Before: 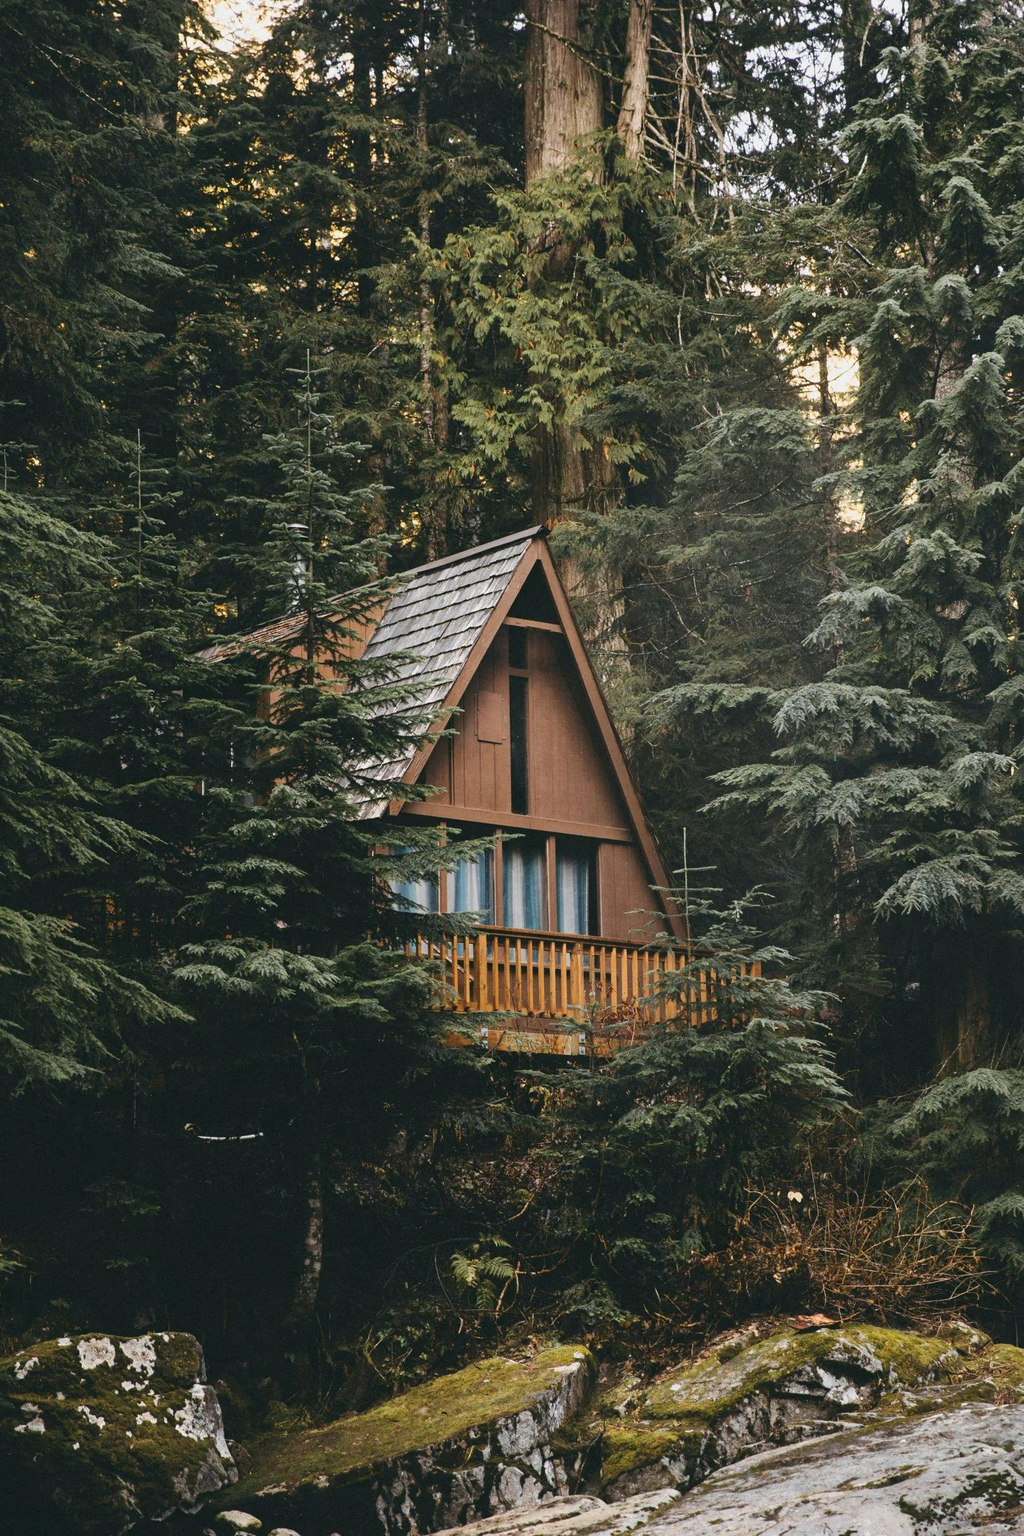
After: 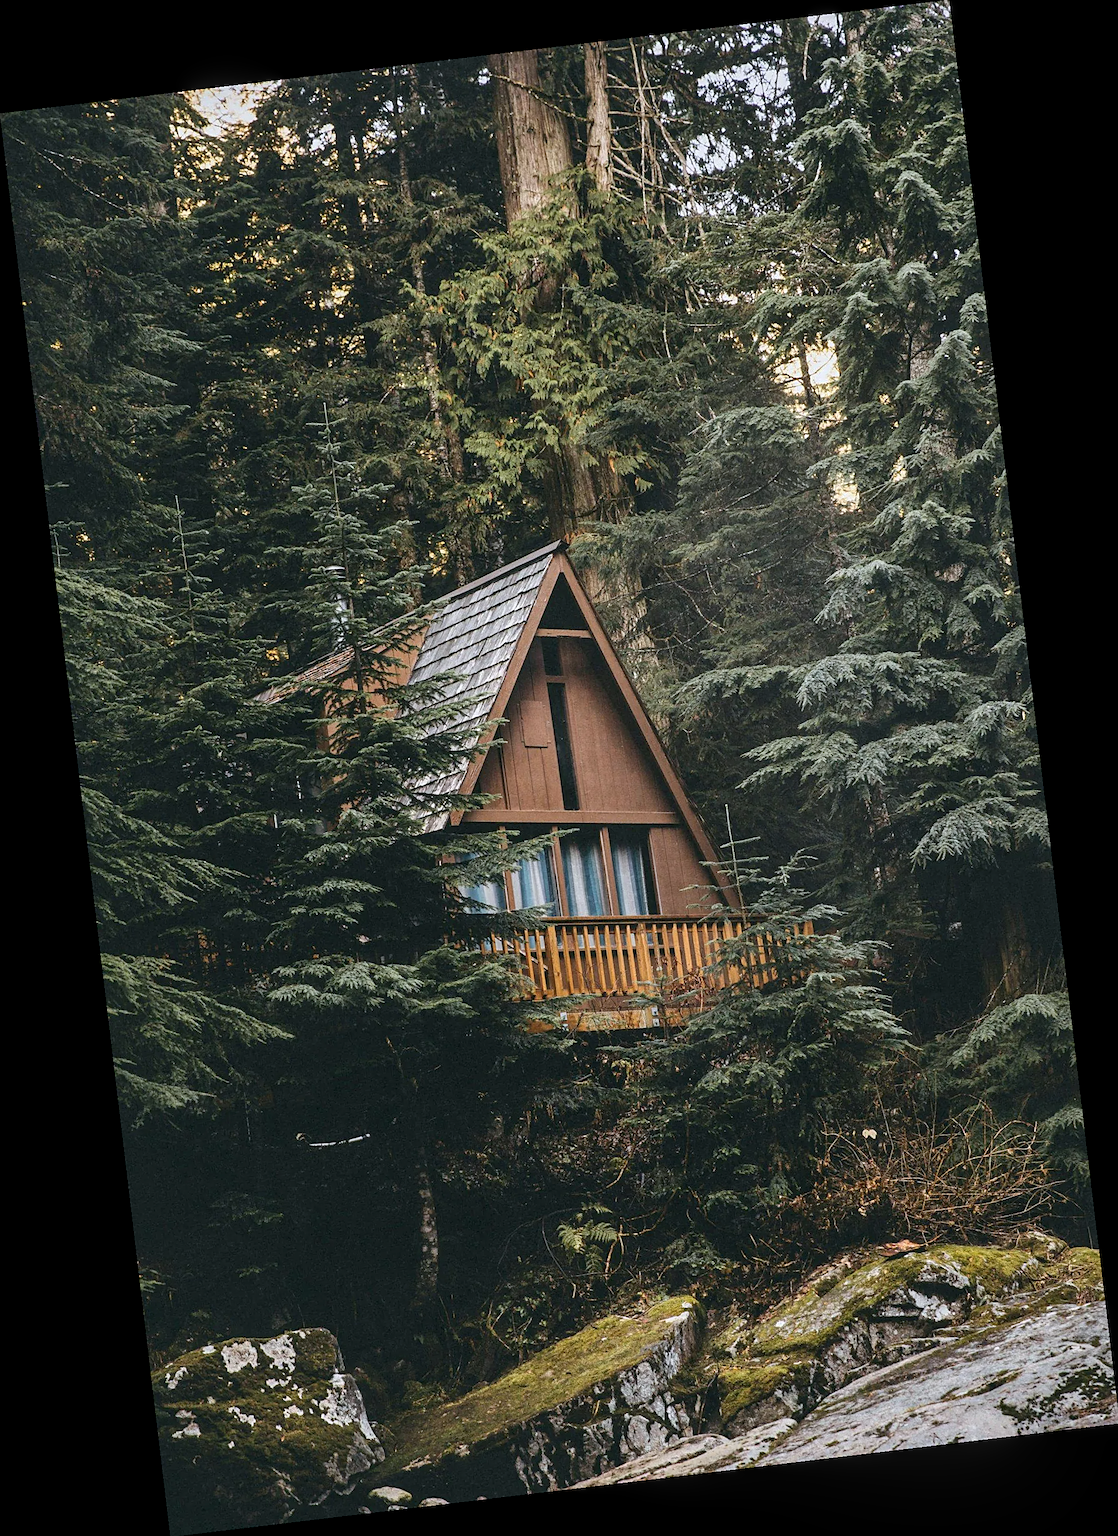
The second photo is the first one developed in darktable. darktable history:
white balance: red 0.983, blue 1.036
rotate and perspective: rotation -6.83°, automatic cropping off
local contrast: on, module defaults
sharpen: on, module defaults
